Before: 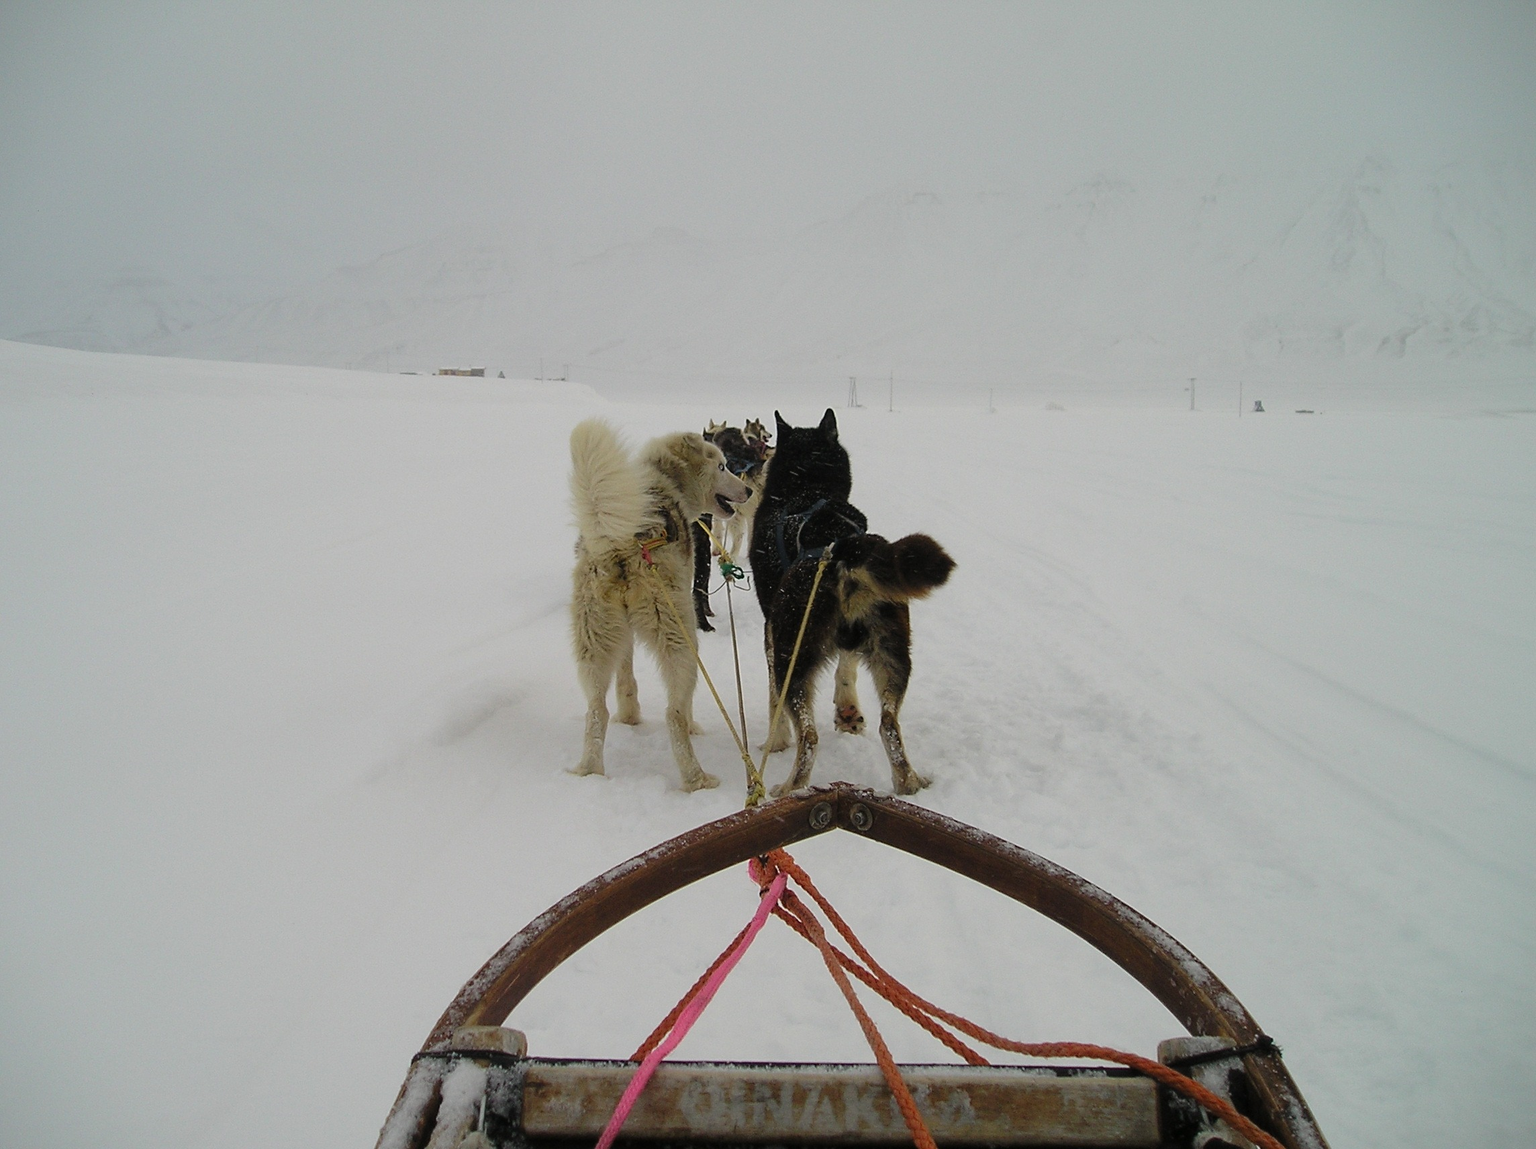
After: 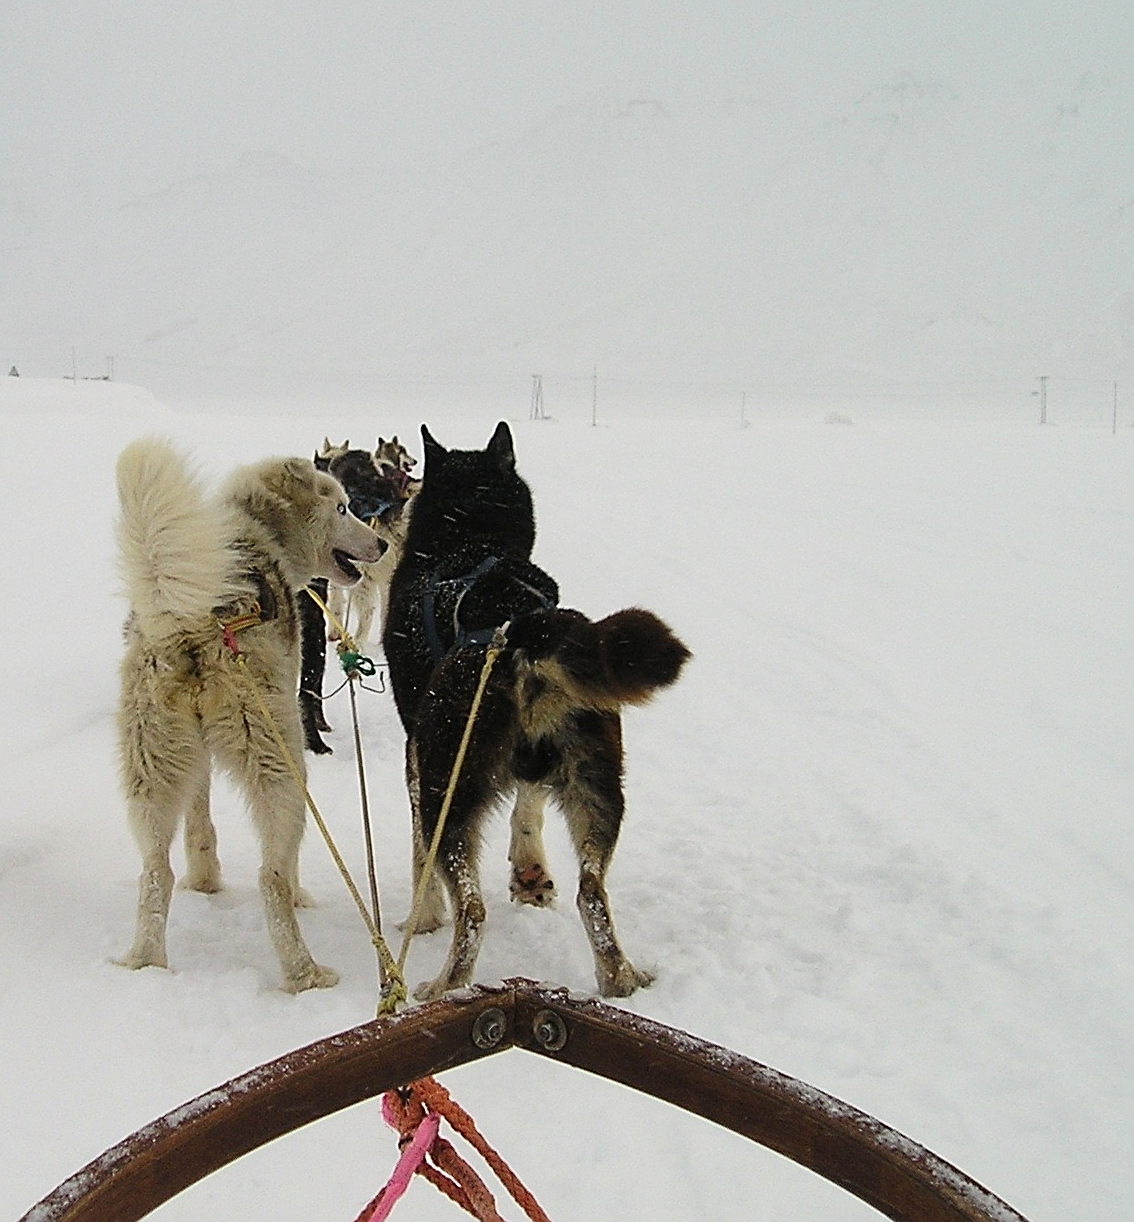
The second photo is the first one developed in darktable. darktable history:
exposure: exposure 0.217 EV, compensate highlight preservation false
crop: left 32.075%, top 10.976%, right 18.355%, bottom 17.596%
sharpen: on, module defaults
contrast brightness saturation: contrast 0.15, brightness 0.05
